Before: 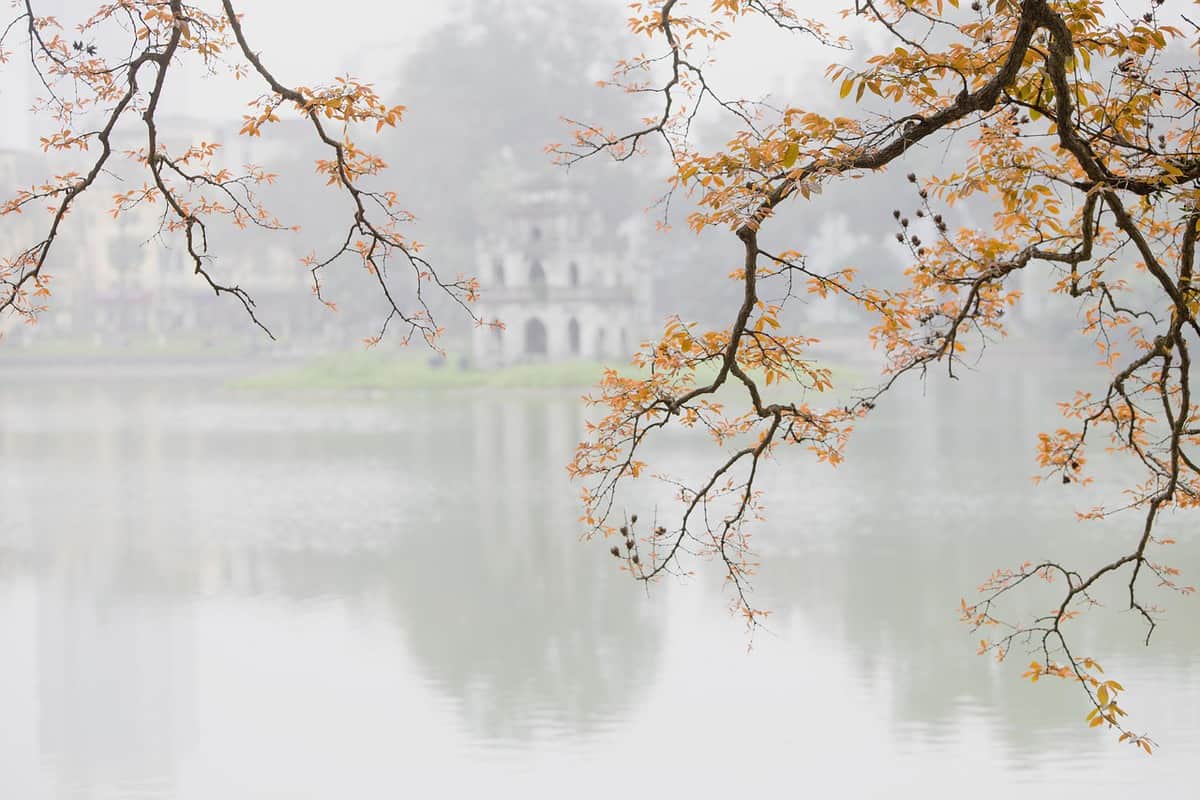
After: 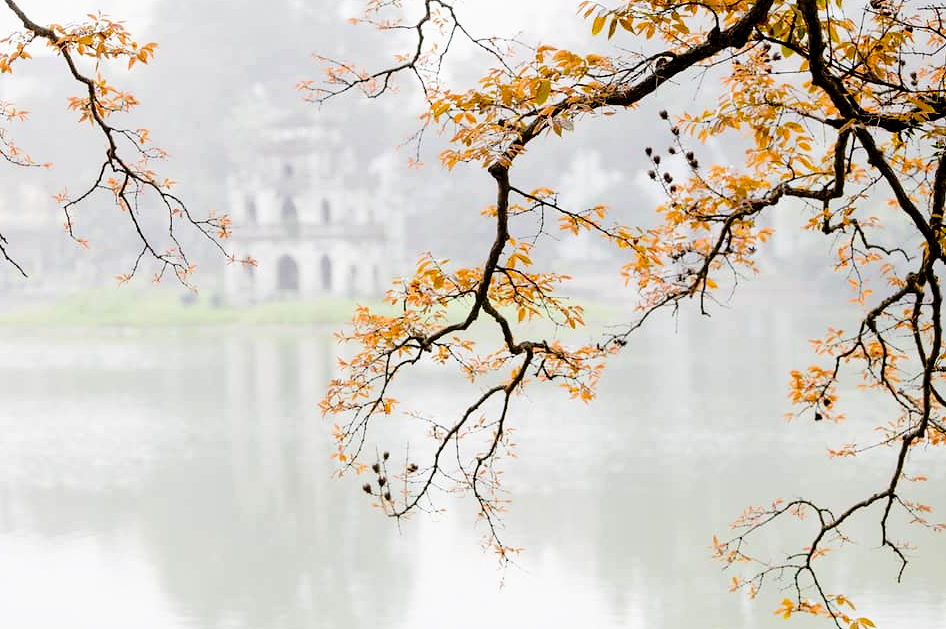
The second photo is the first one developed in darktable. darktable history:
exposure: black level correction 0.029, exposure -0.073 EV, compensate highlight preservation false
tone curve: curves: ch0 [(0, 0) (0.003, 0.033) (0.011, 0.033) (0.025, 0.036) (0.044, 0.039) (0.069, 0.04) (0.1, 0.043) (0.136, 0.052) (0.177, 0.085) (0.224, 0.14) (0.277, 0.225) (0.335, 0.333) (0.399, 0.419) (0.468, 0.51) (0.543, 0.603) (0.623, 0.713) (0.709, 0.808) (0.801, 0.901) (0.898, 0.98) (1, 1)], preserve colors none
crop and rotate: left 20.74%, top 7.912%, right 0.375%, bottom 13.378%
